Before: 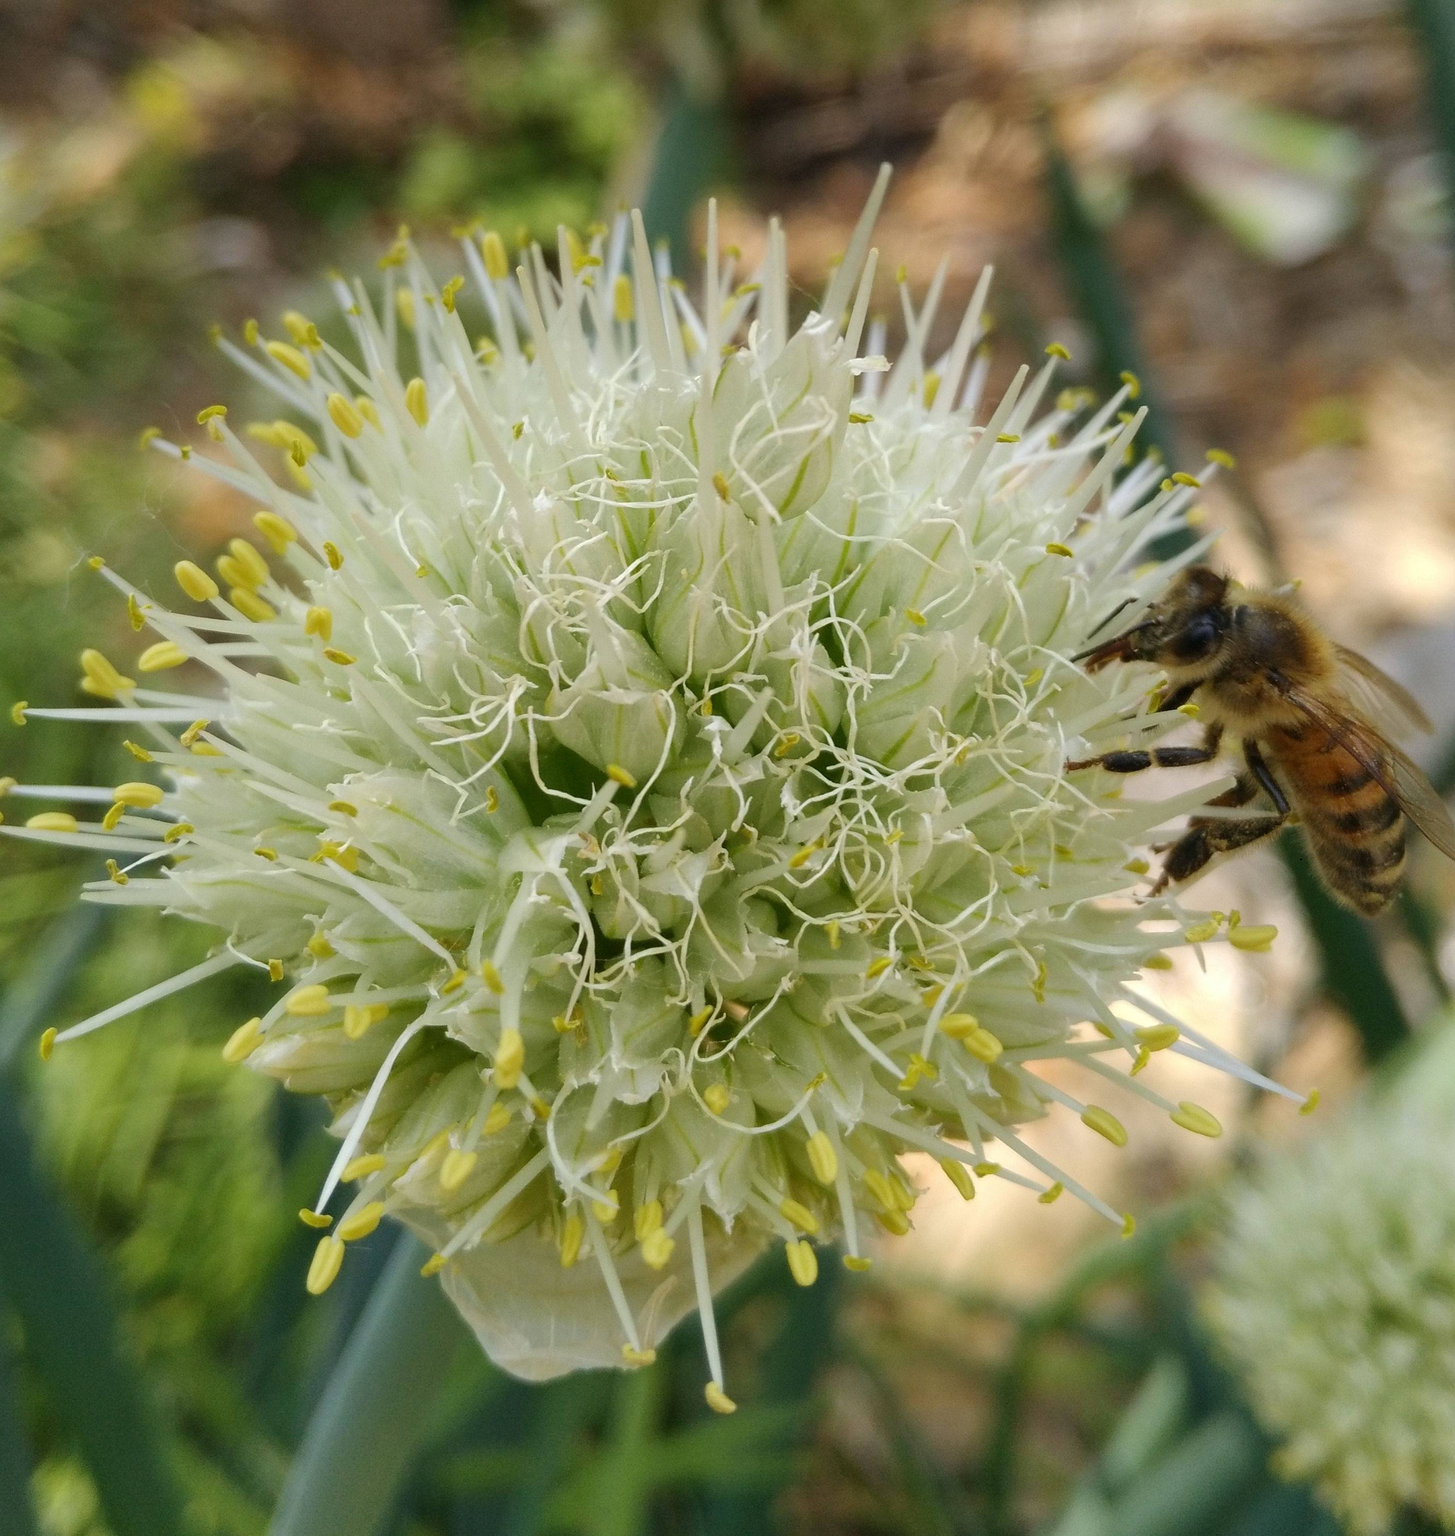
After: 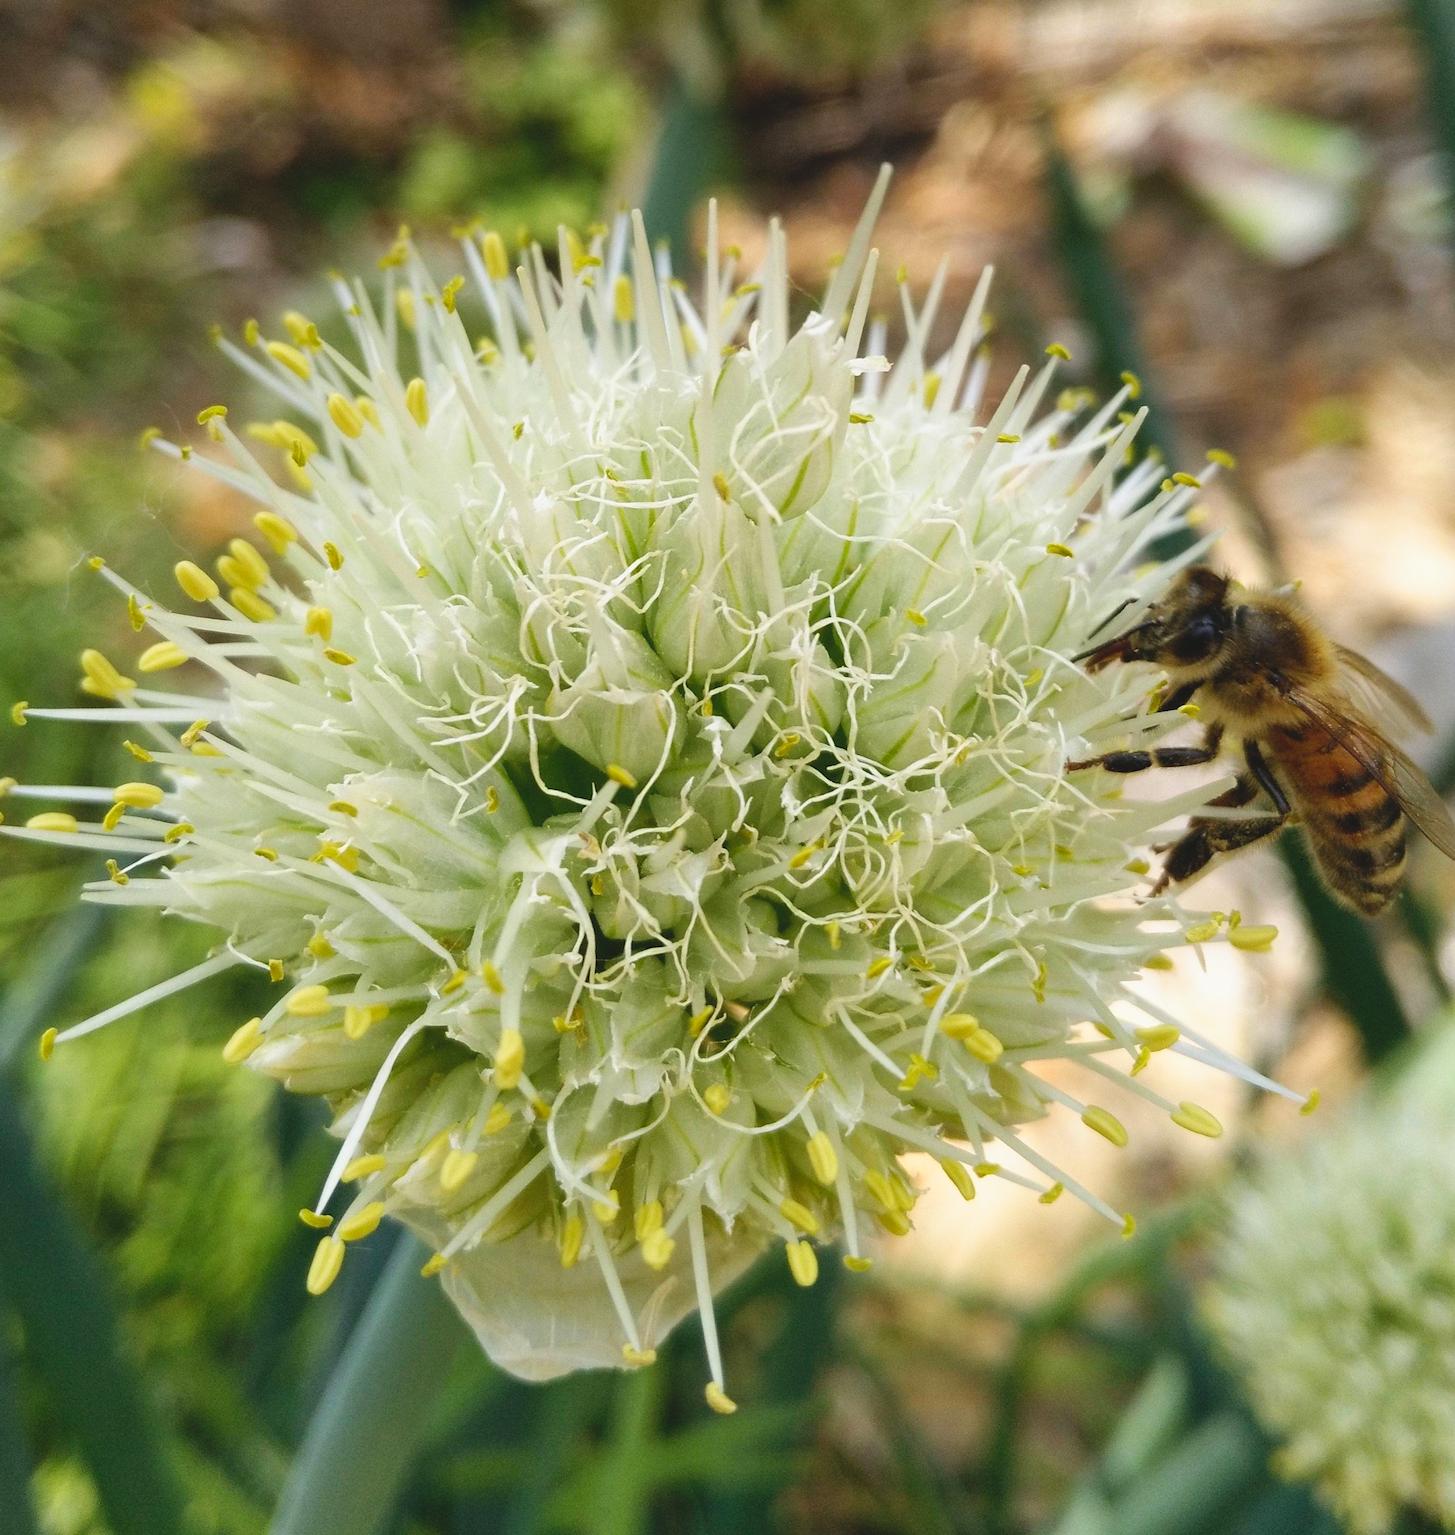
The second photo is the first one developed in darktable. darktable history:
tone curve: curves: ch0 [(0, 0.074) (0.129, 0.136) (0.285, 0.301) (0.689, 0.764) (0.854, 0.926) (0.987, 0.977)]; ch1 [(0, 0) (0.337, 0.249) (0.434, 0.437) (0.485, 0.491) (0.515, 0.495) (0.566, 0.57) (0.625, 0.625) (0.764, 0.806) (1, 1)]; ch2 [(0, 0) (0.314, 0.301) (0.401, 0.411) (0.505, 0.499) (0.54, 0.54) (0.608, 0.613) (0.706, 0.735) (1, 1)], preserve colors none
tone equalizer: on, module defaults
